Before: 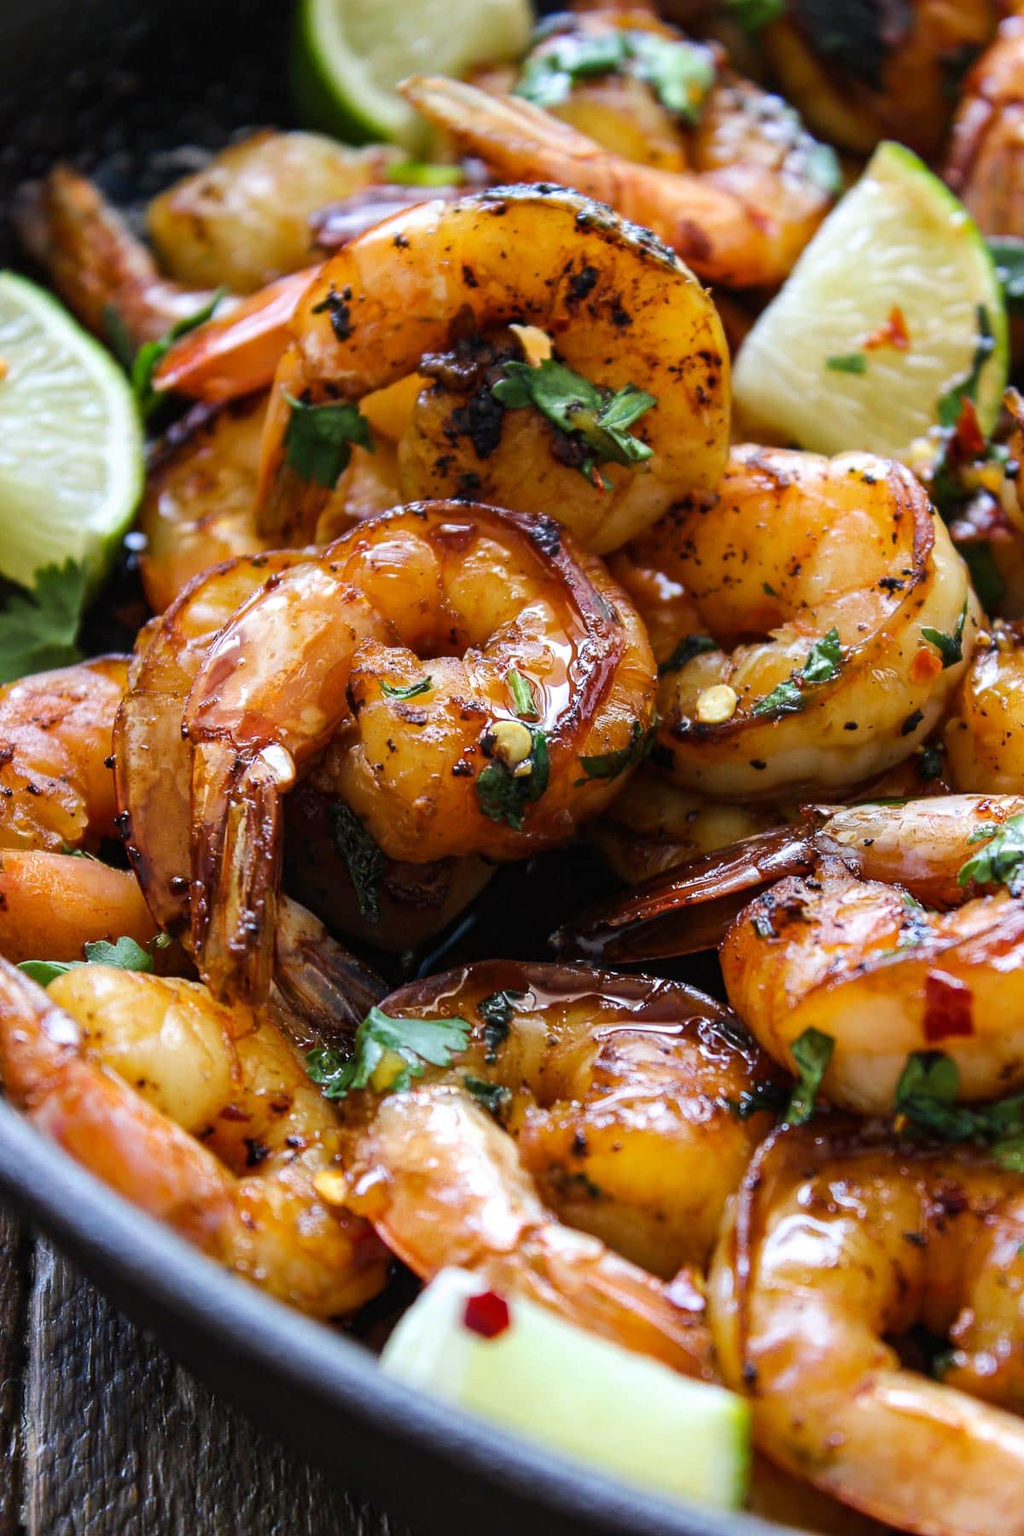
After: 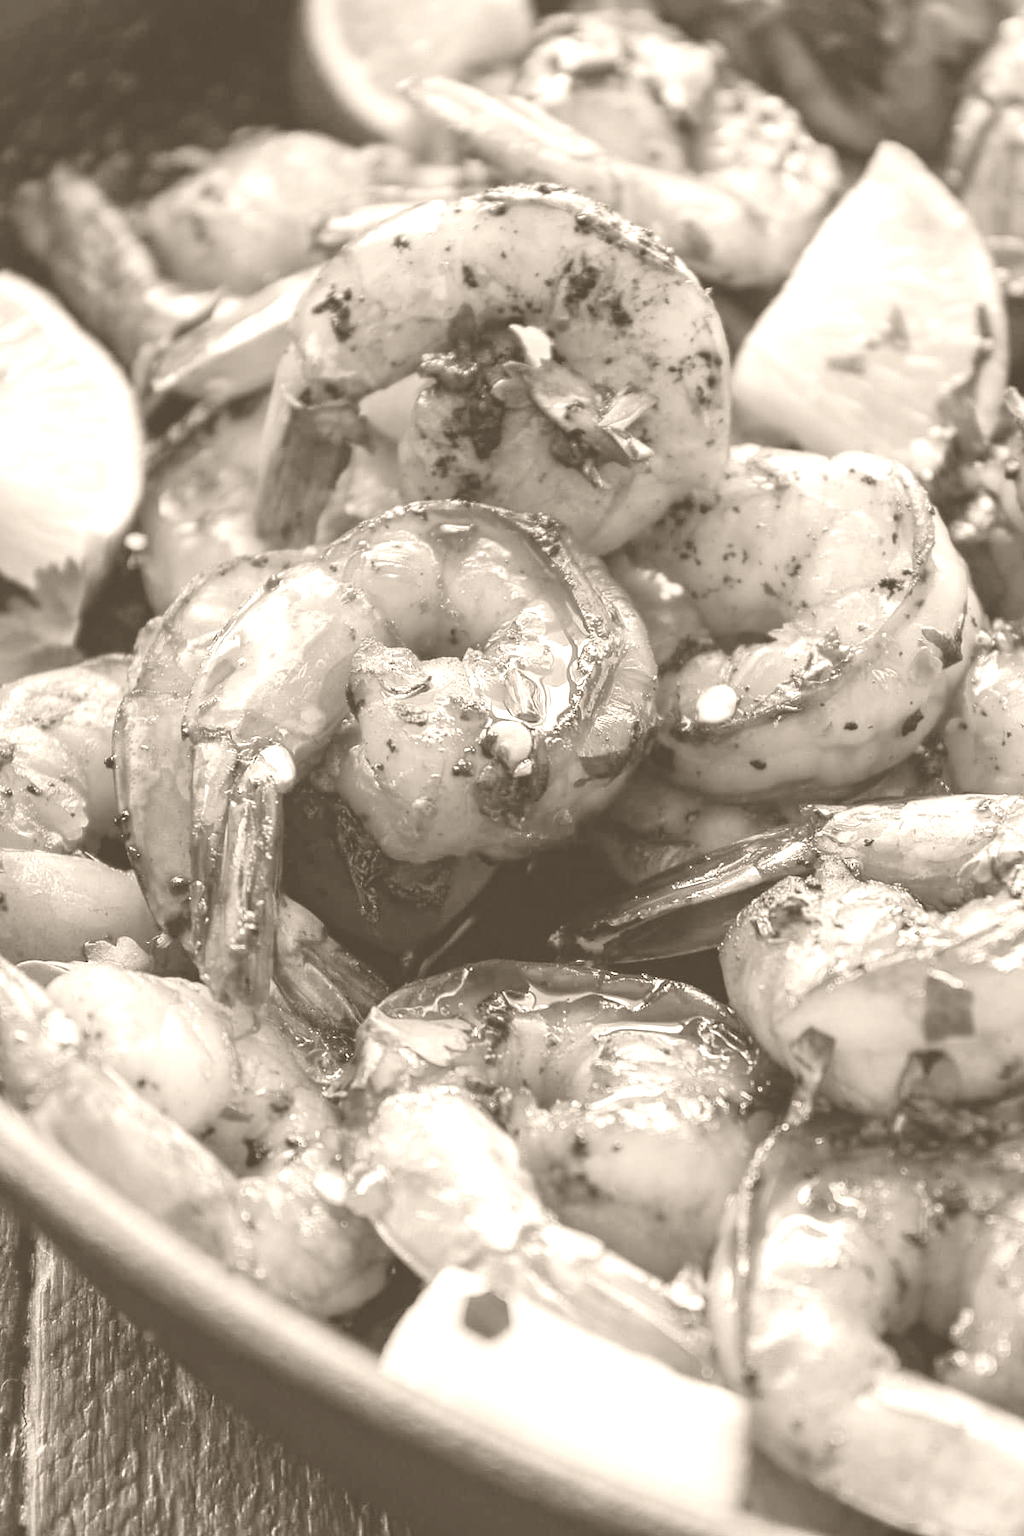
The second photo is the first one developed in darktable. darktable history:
colorize: hue 34.49°, saturation 35.33%, source mix 100%, version 1
tone equalizer: -8 EV 0.25 EV, -7 EV 0.417 EV, -6 EV 0.417 EV, -5 EV 0.25 EV, -3 EV -0.25 EV, -2 EV -0.417 EV, -1 EV -0.417 EV, +0 EV -0.25 EV, edges refinement/feathering 500, mask exposure compensation -1.57 EV, preserve details guided filter
